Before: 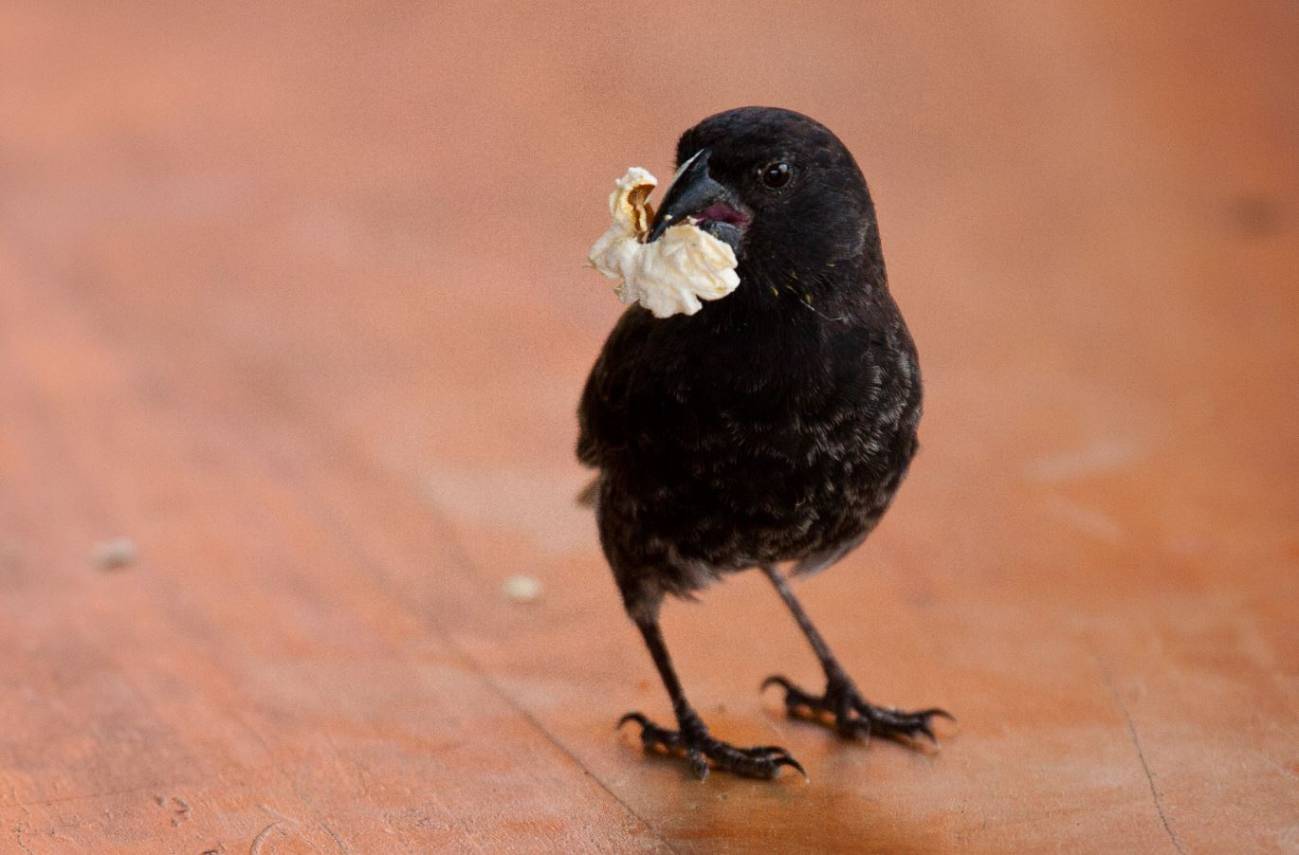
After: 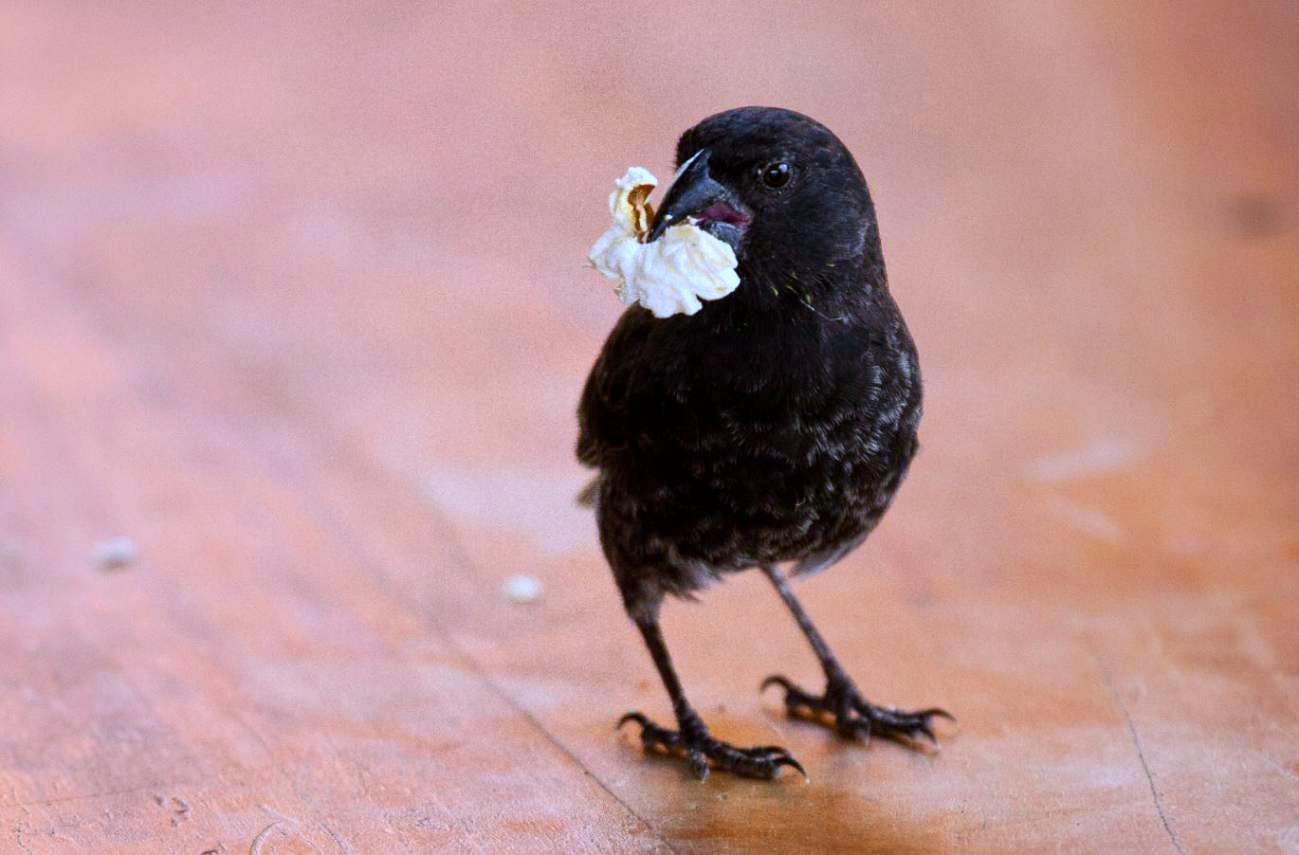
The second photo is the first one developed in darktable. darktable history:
white balance: red 0.871, blue 1.249
local contrast: highlights 100%, shadows 100%, detail 120%, midtone range 0.2
contrast brightness saturation: contrast 0.2, brightness 0.16, saturation 0.22
